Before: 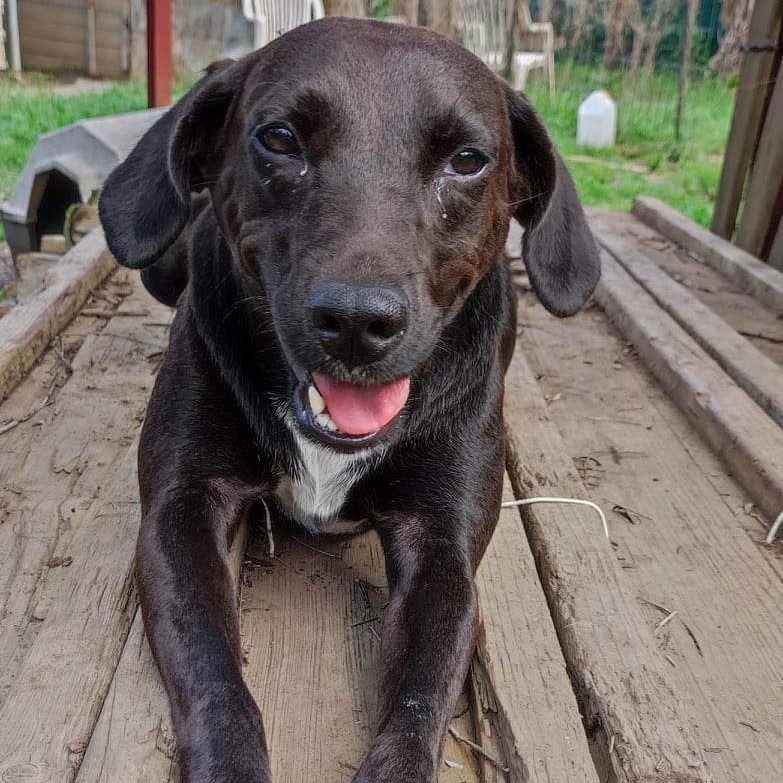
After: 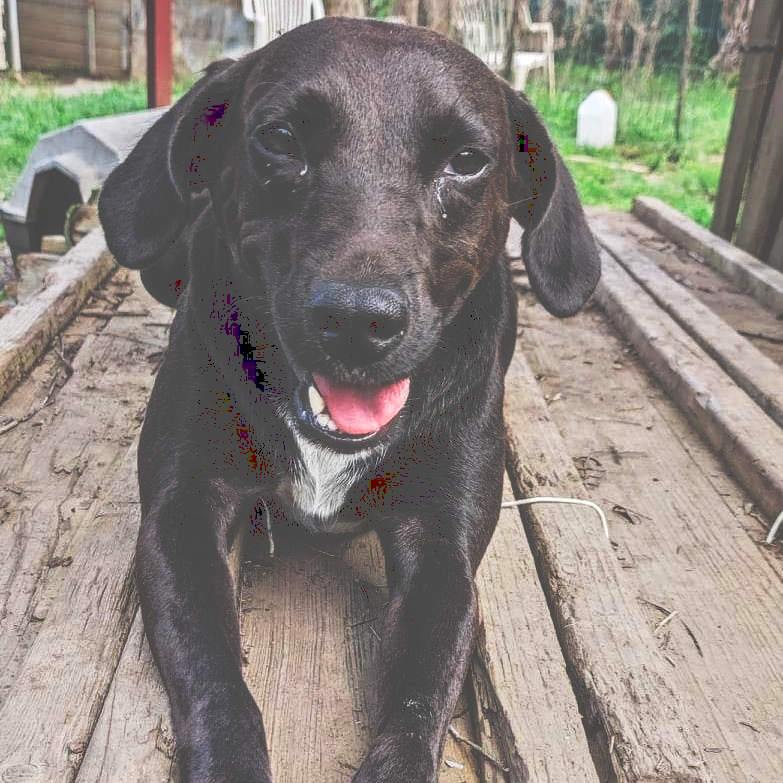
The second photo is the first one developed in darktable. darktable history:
local contrast: highlights 40%, shadows 60%, detail 136%, midtone range 0.514
tone curve: curves: ch0 [(0, 0) (0.003, 0.345) (0.011, 0.345) (0.025, 0.345) (0.044, 0.349) (0.069, 0.353) (0.1, 0.356) (0.136, 0.359) (0.177, 0.366) (0.224, 0.378) (0.277, 0.398) (0.335, 0.429) (0.399, 0.476) (0.468, 0.545) (0.543, 0.624) (0.623, 0.721) (0.709, 0.811) (0.801, 0.876) (0.898, 0.913) (1, 1)], preserve colors none
